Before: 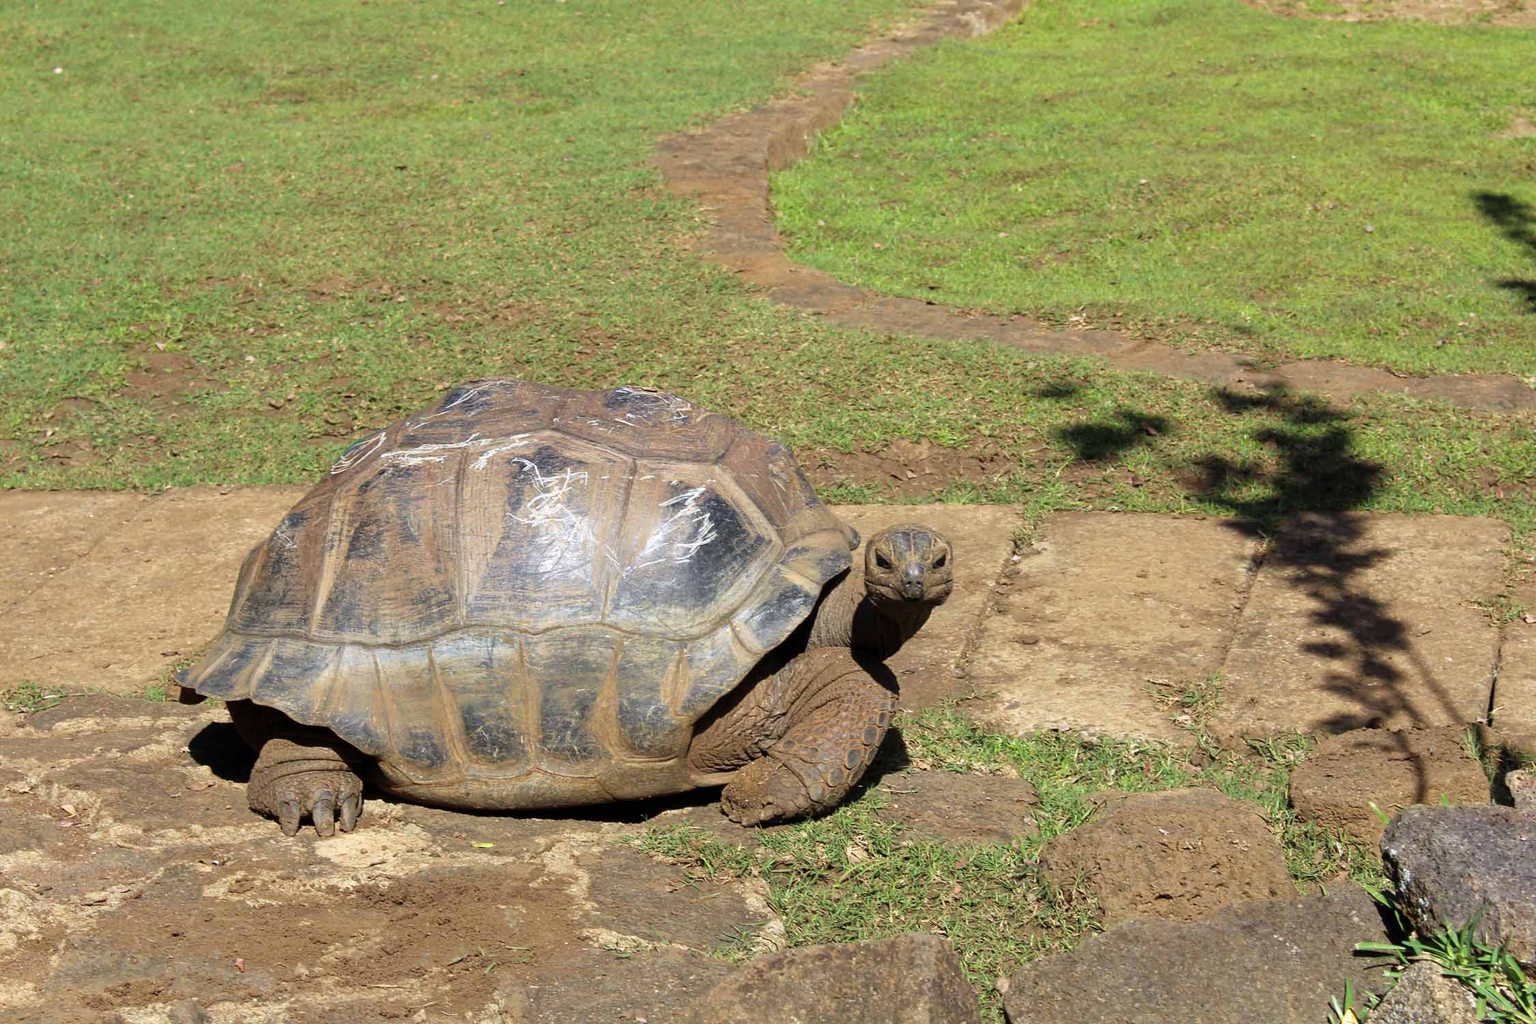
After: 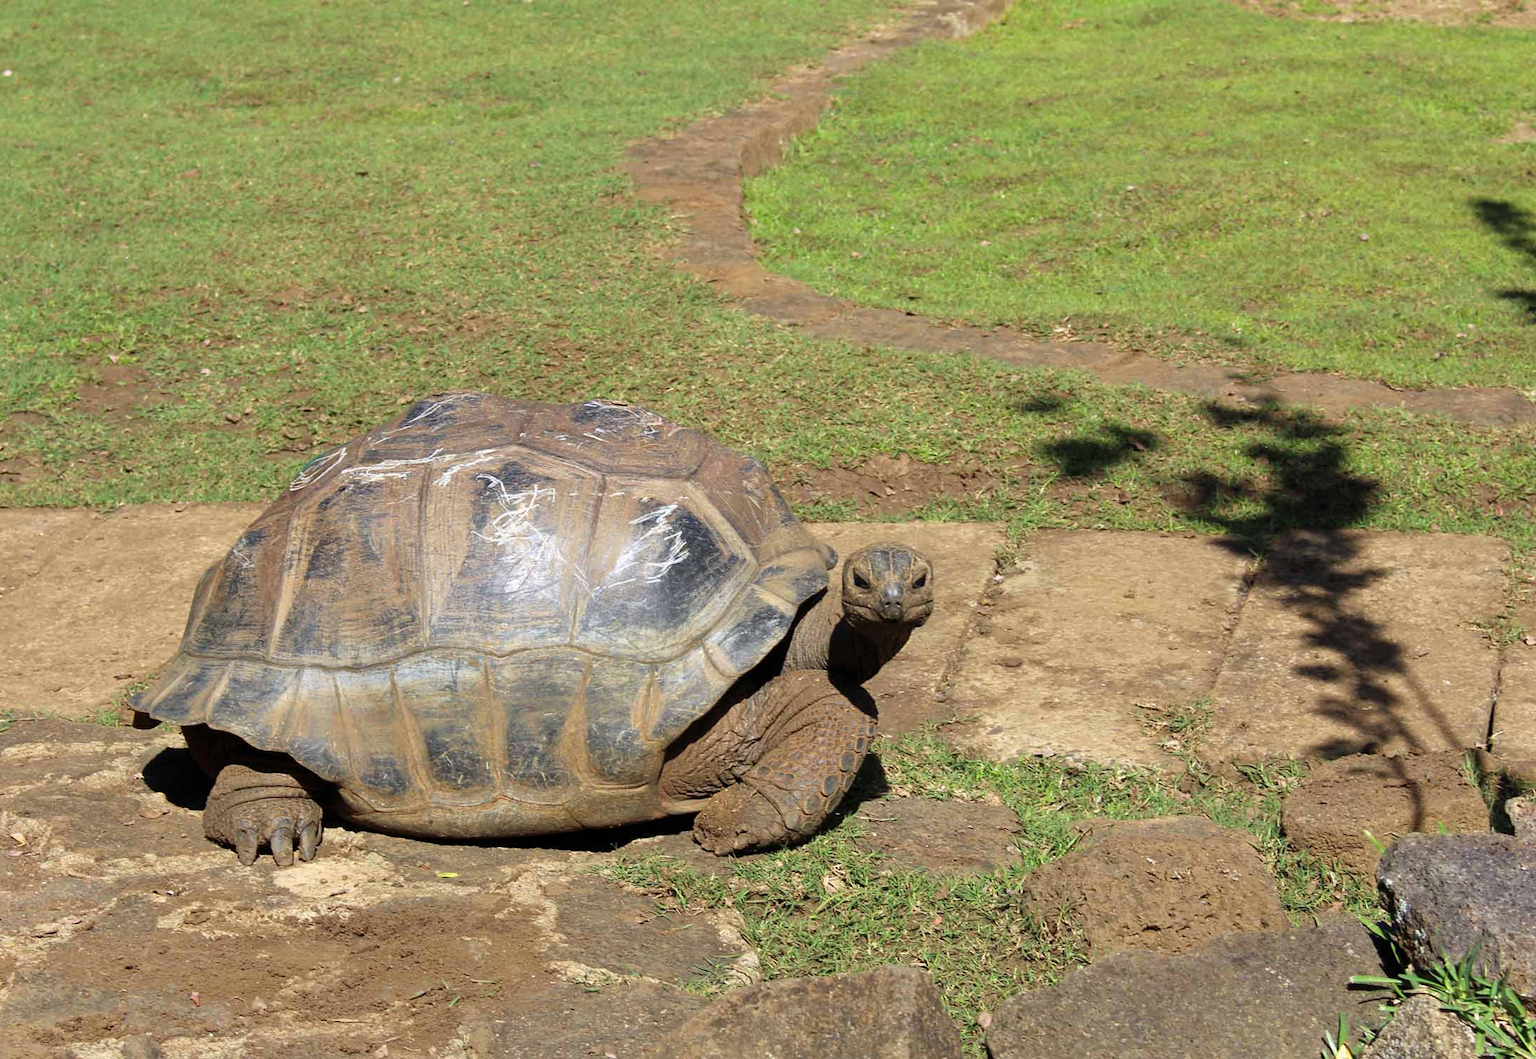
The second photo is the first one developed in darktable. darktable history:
crop and rotate: left 3.354%
